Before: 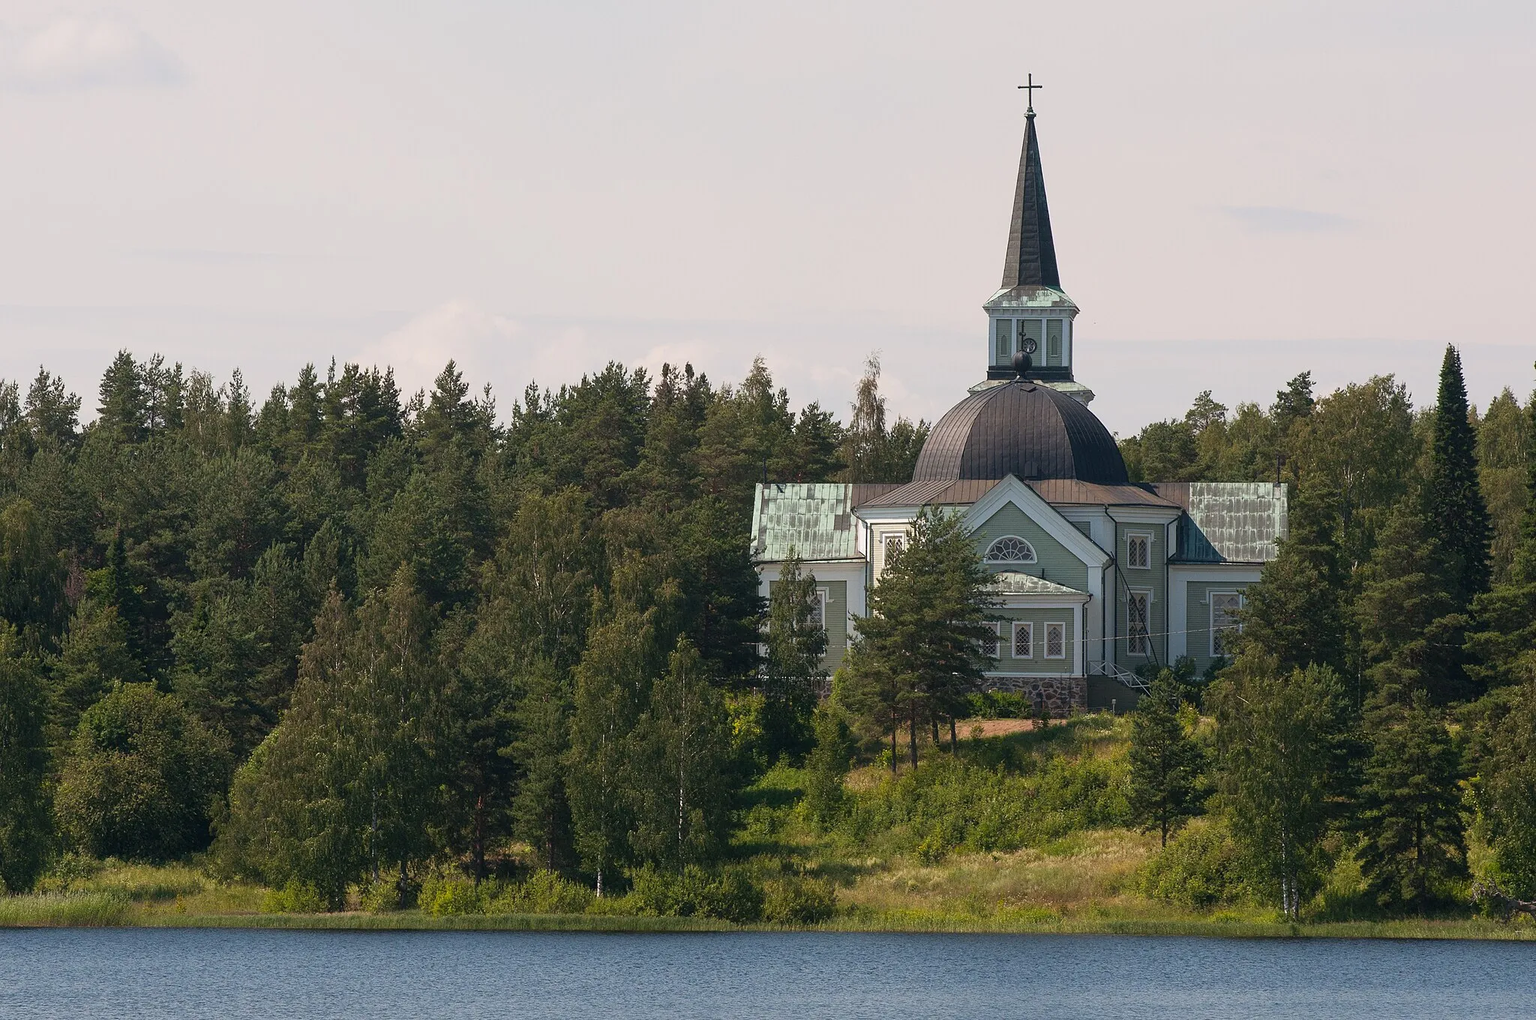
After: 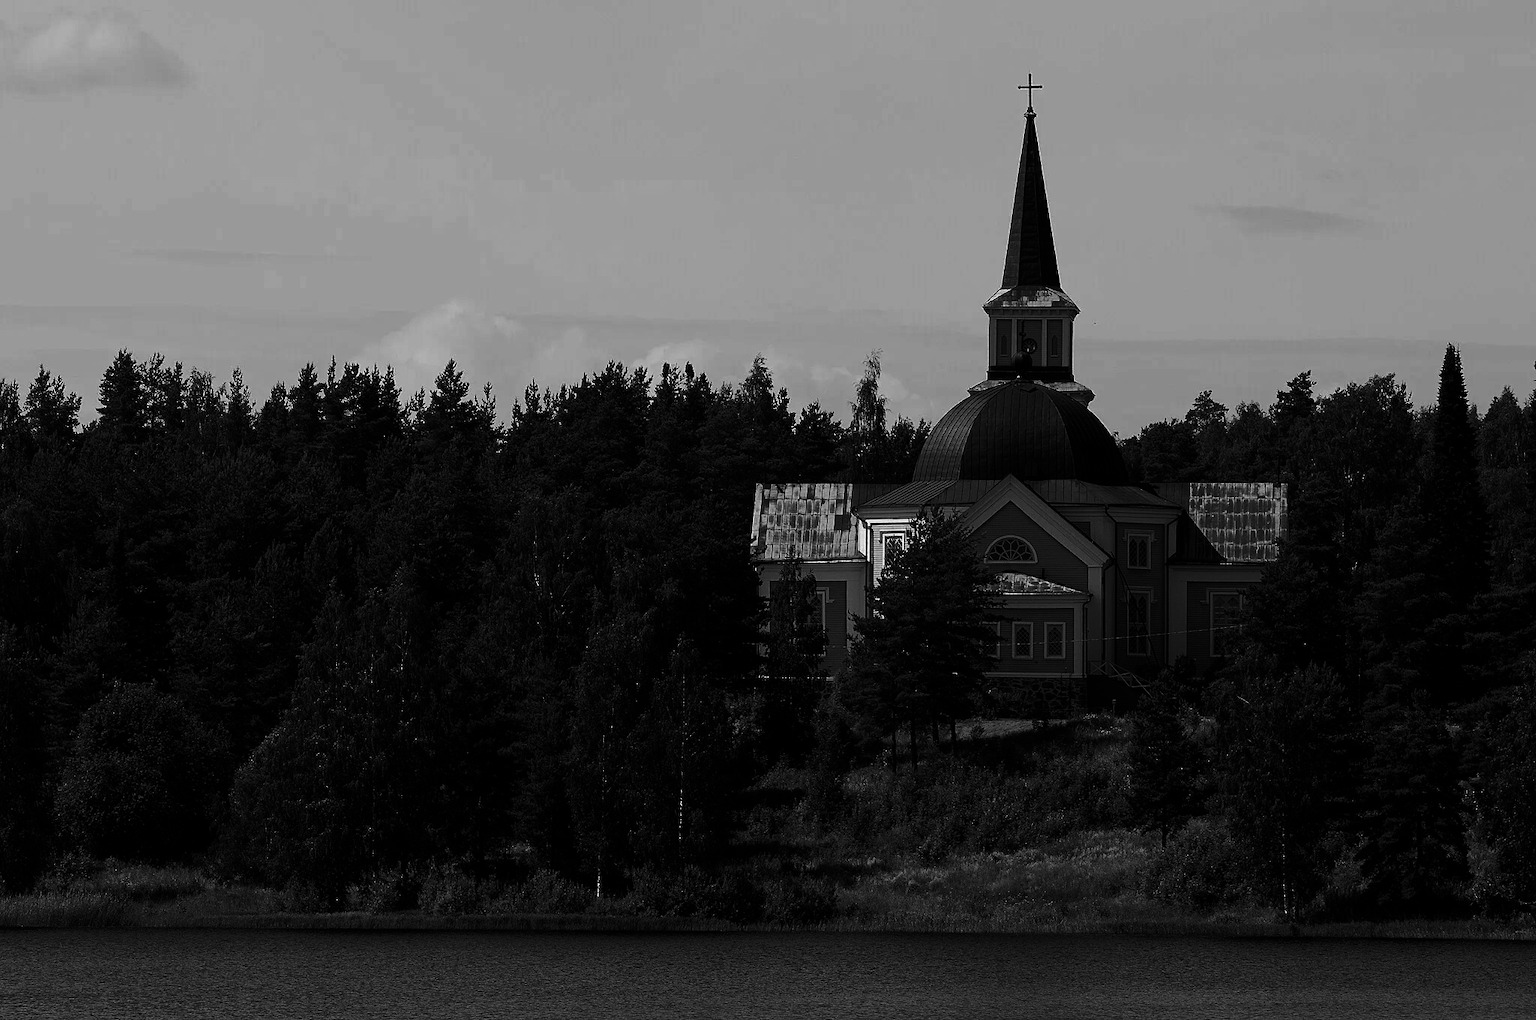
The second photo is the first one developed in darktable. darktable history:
contrast brightness saturation: contrast 0.02, brightness -1, saturation -1
color correction: saturation 0.8
